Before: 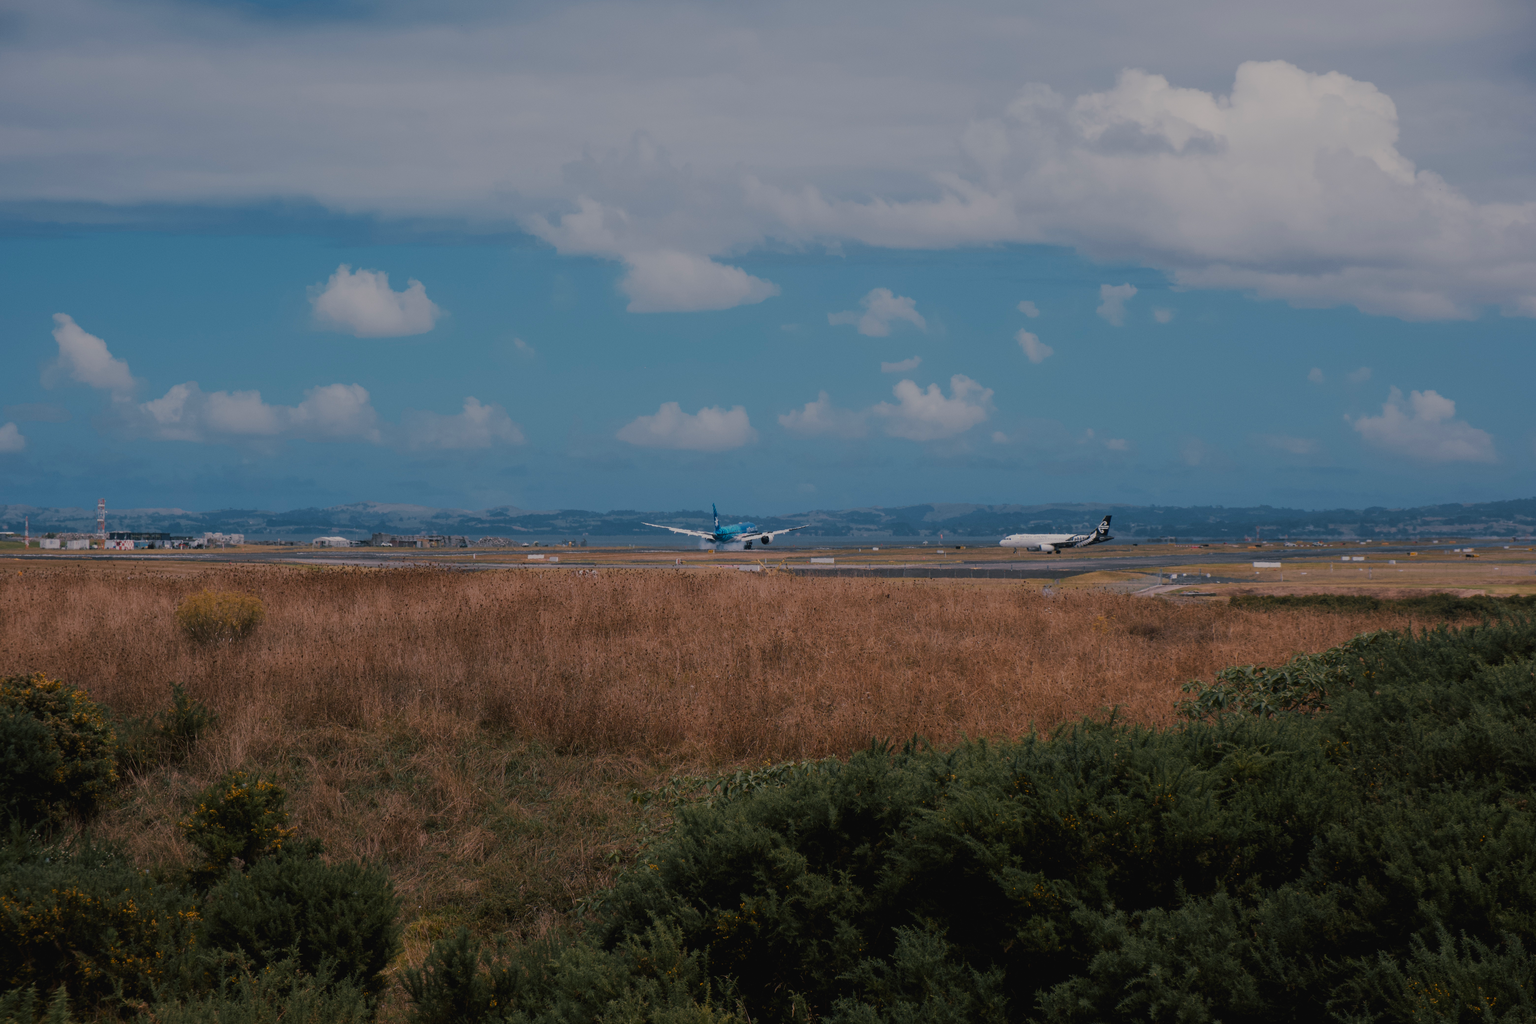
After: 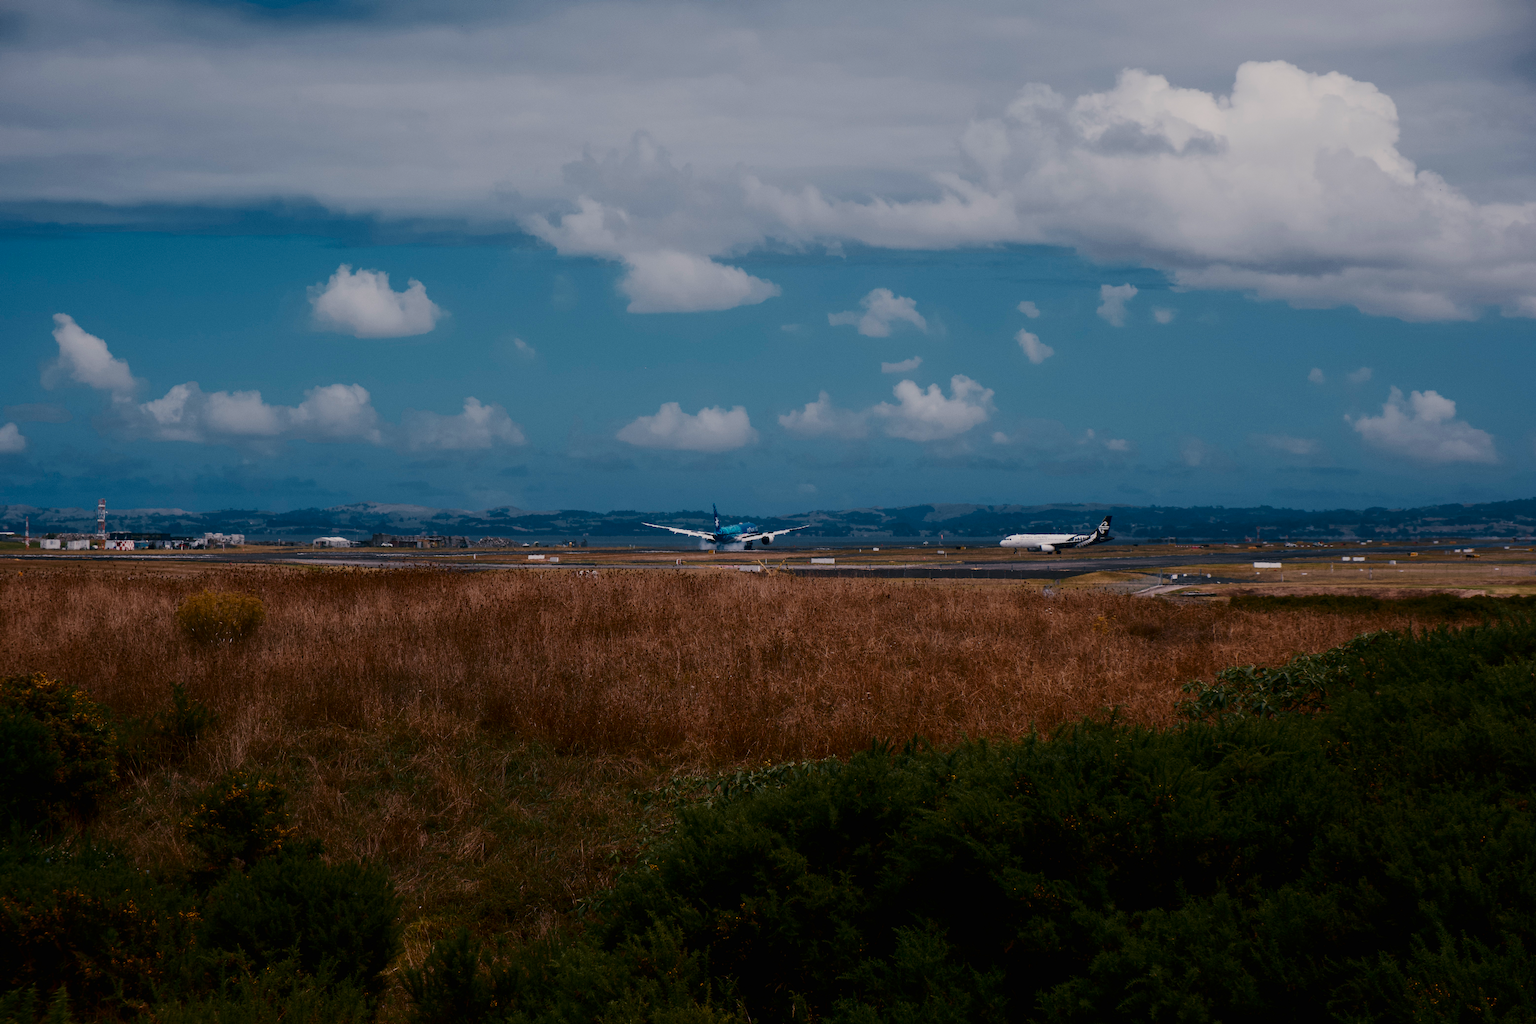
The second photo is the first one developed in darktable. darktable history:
contrast brightness saturation: contrast 0.332, brightness -0.065, saturation 0.168
